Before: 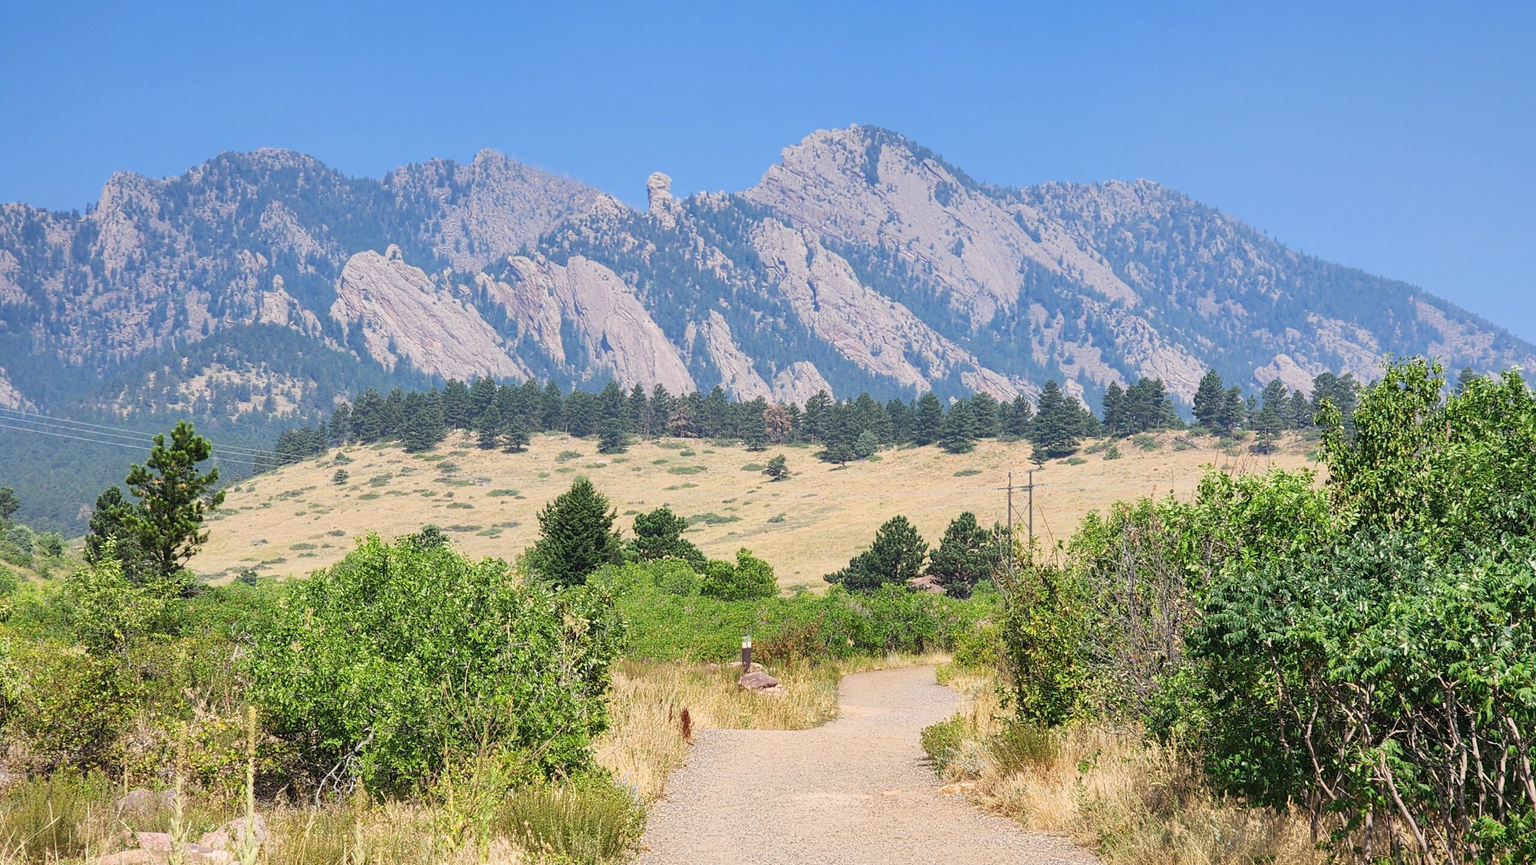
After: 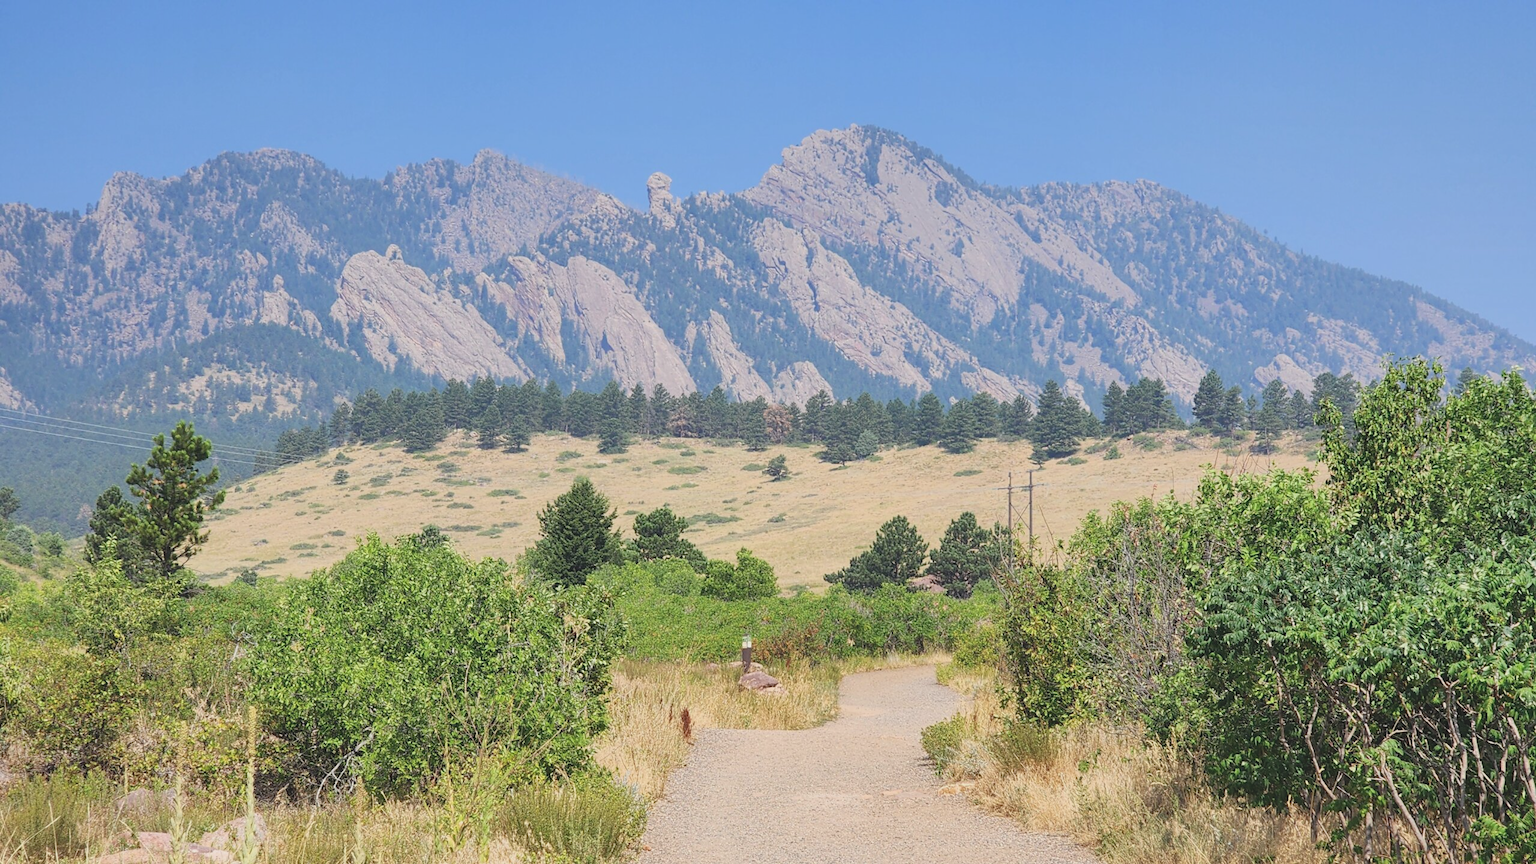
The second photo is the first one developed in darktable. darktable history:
contrast brightness saturation: contrast -0.156, brightness 0.045, saturation -0.12
